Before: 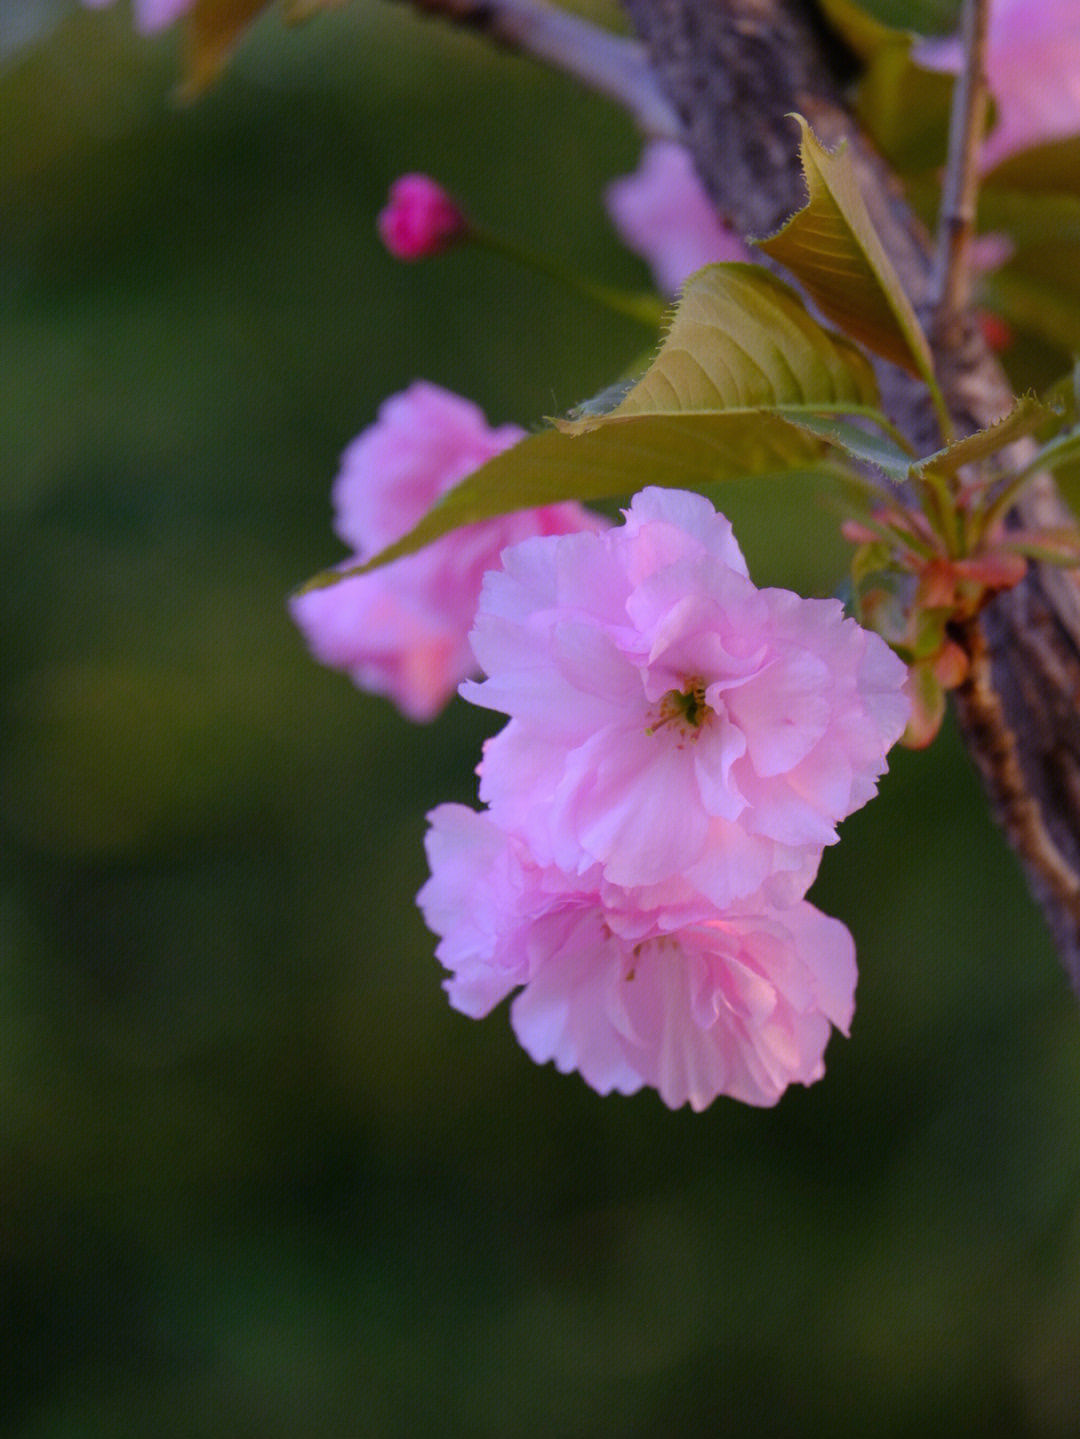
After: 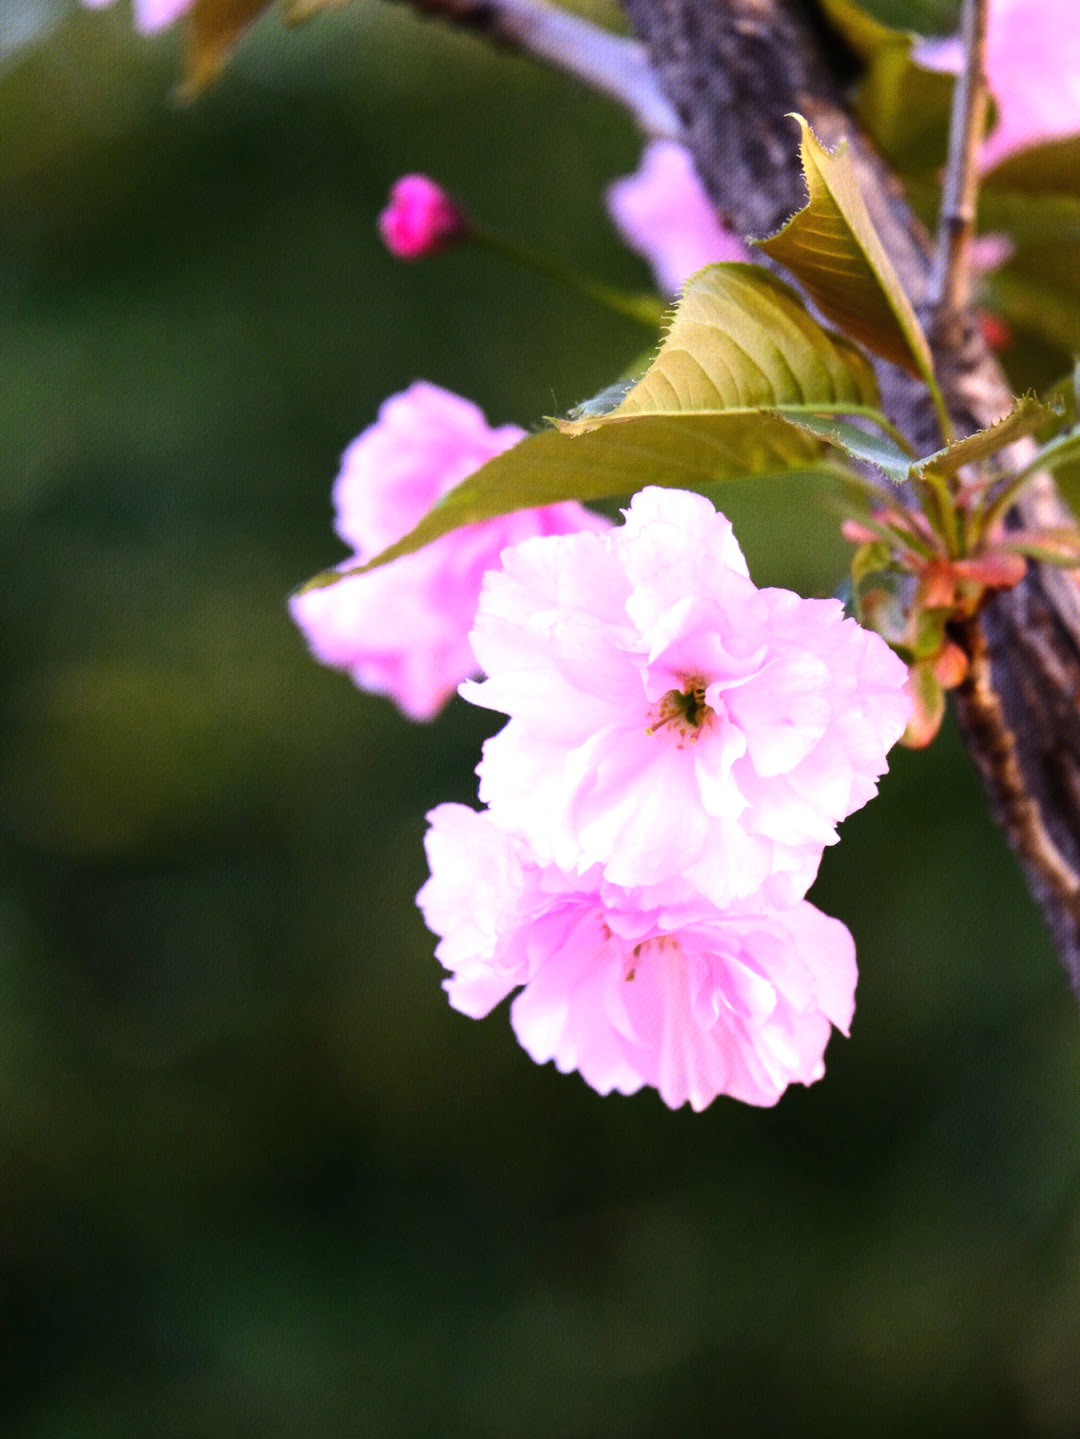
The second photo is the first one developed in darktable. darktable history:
tone equalizer: -8 EV -1.07 EV, -7 EV -1.01 EV, -6 EV -0.827 EV, -5 EV -0.59 EV, -3 EV 0.581 EV, -2 EV 0.887 EV, -1 EV 0.998 EV, +0 EV 1.05 EV, edges refinement/feathering 500, mask exposure compensation -1.57 EV, preserve details no
exposure: black level correction 0, exposure 0.69 EV, compensate highlight preservation false
